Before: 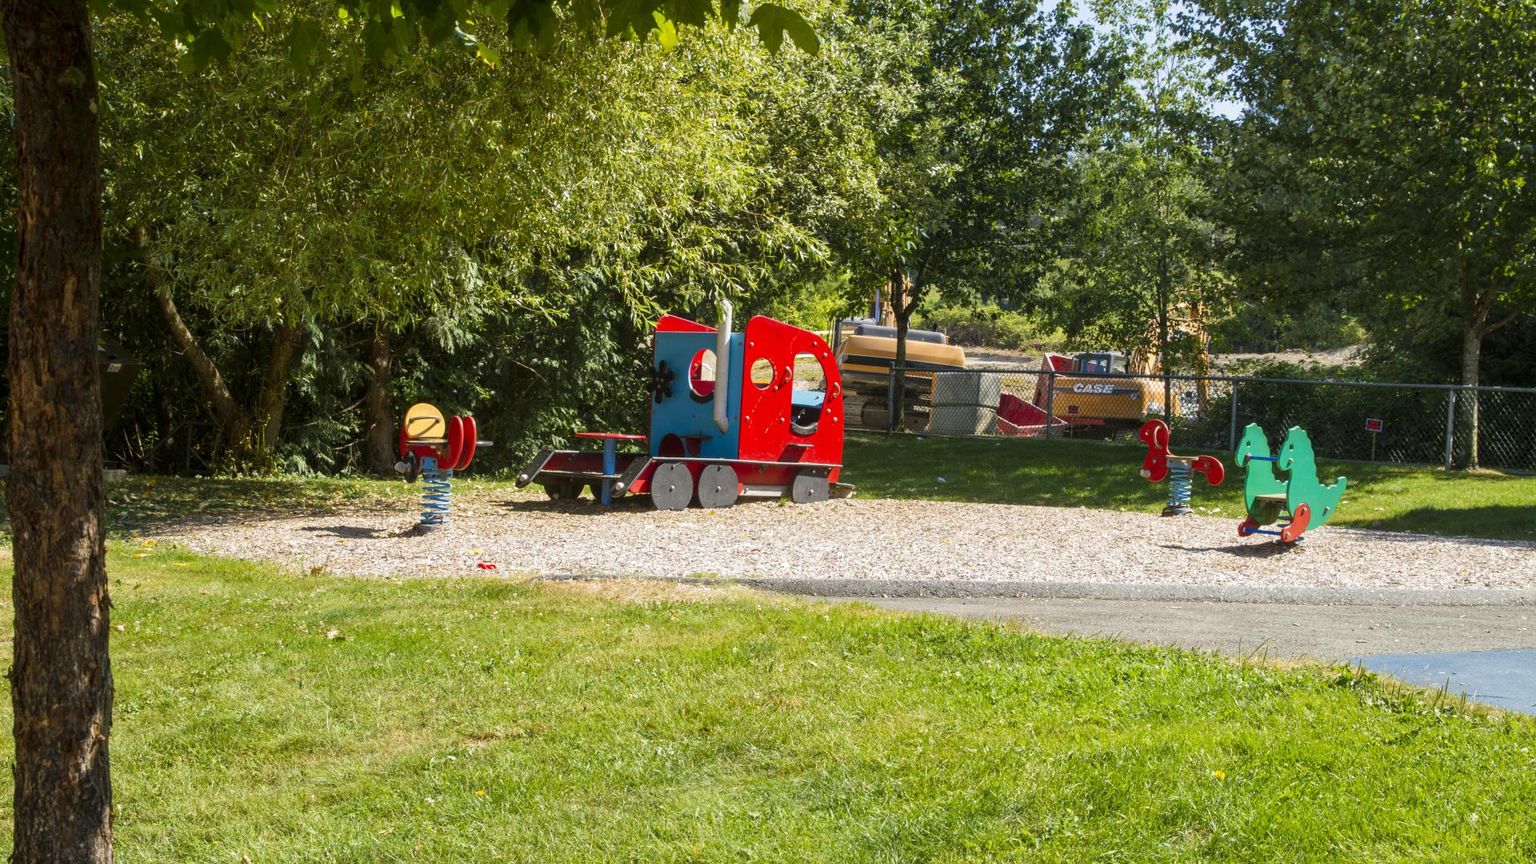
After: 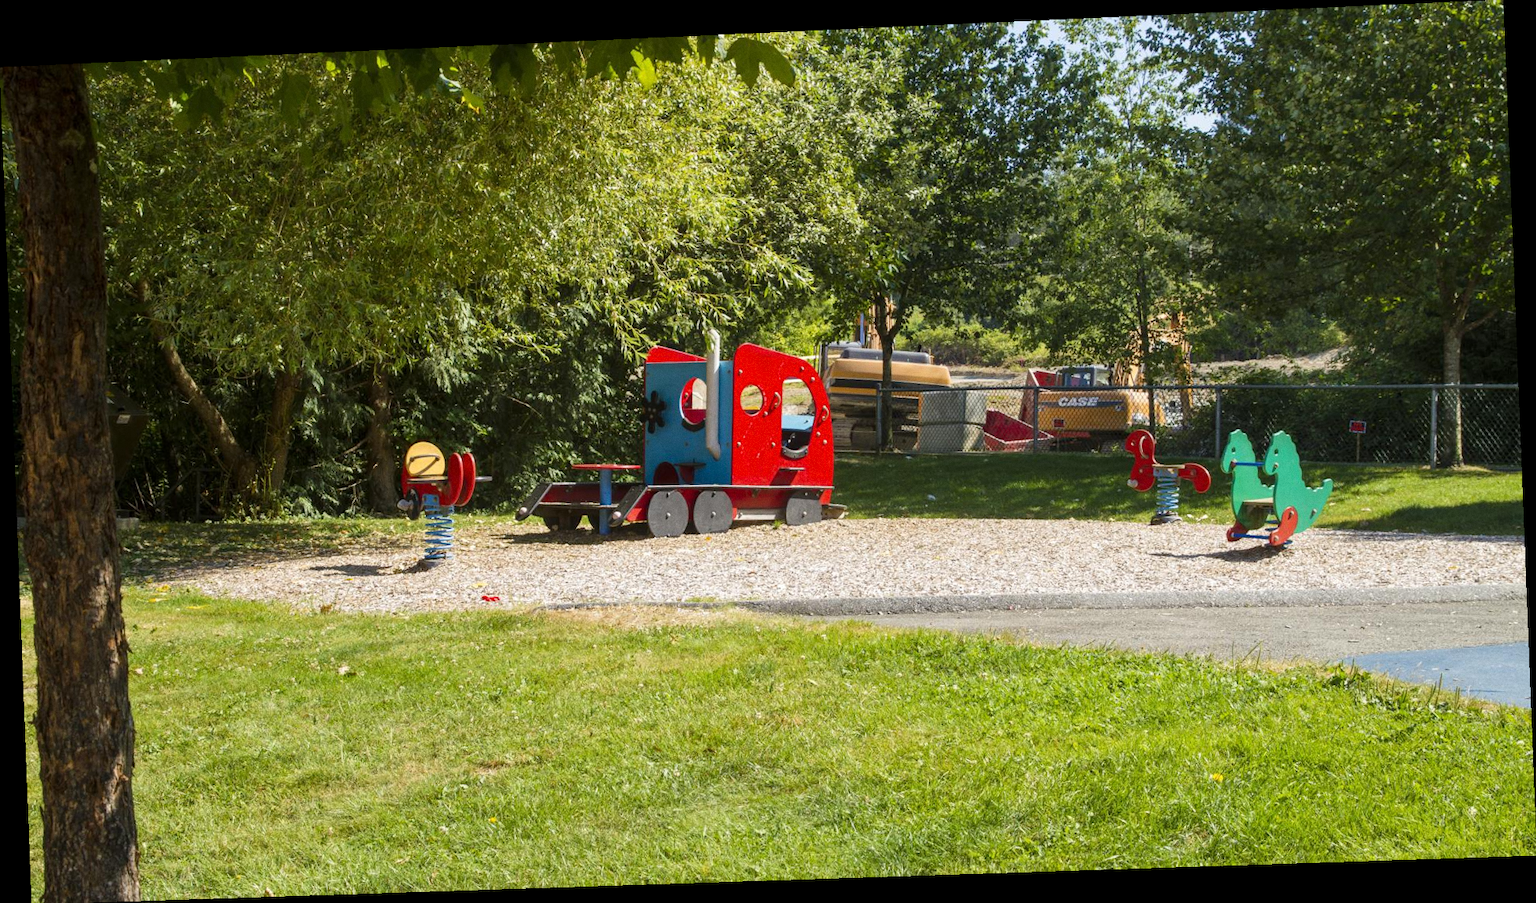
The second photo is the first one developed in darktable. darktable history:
rotate and perspective: rotation -2.22°, lens shift (horizontal) -0.022, automatic cropping off
grain: coarseness 0.09 ISO, strength 16.61%
